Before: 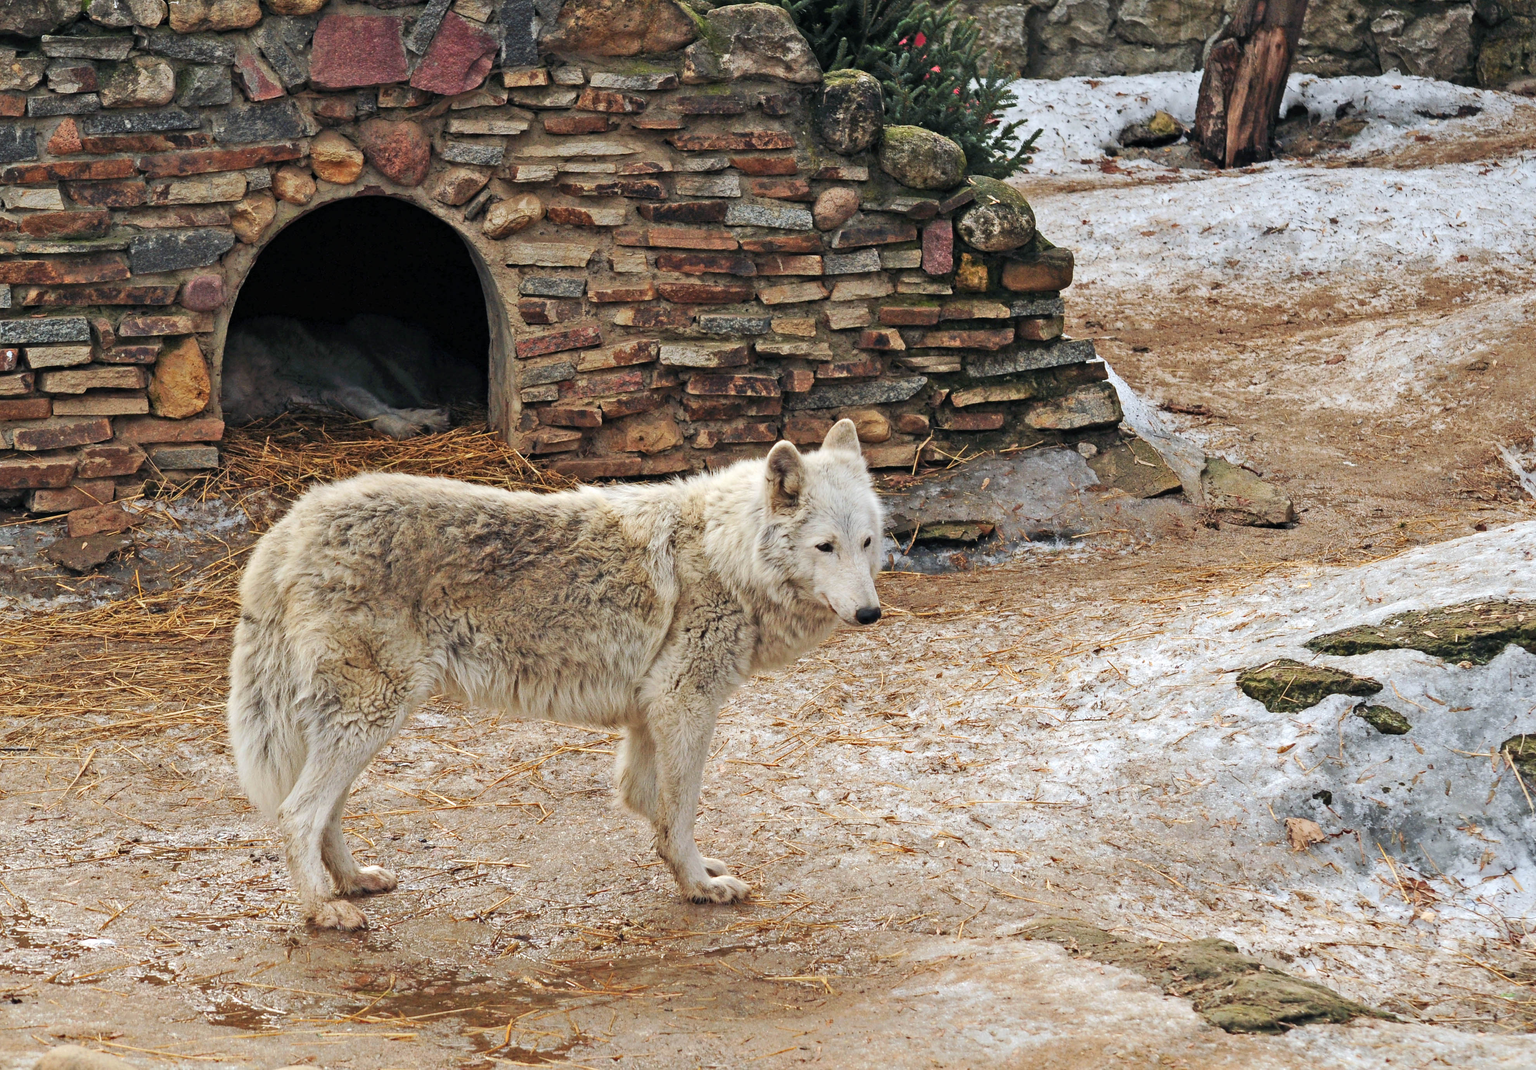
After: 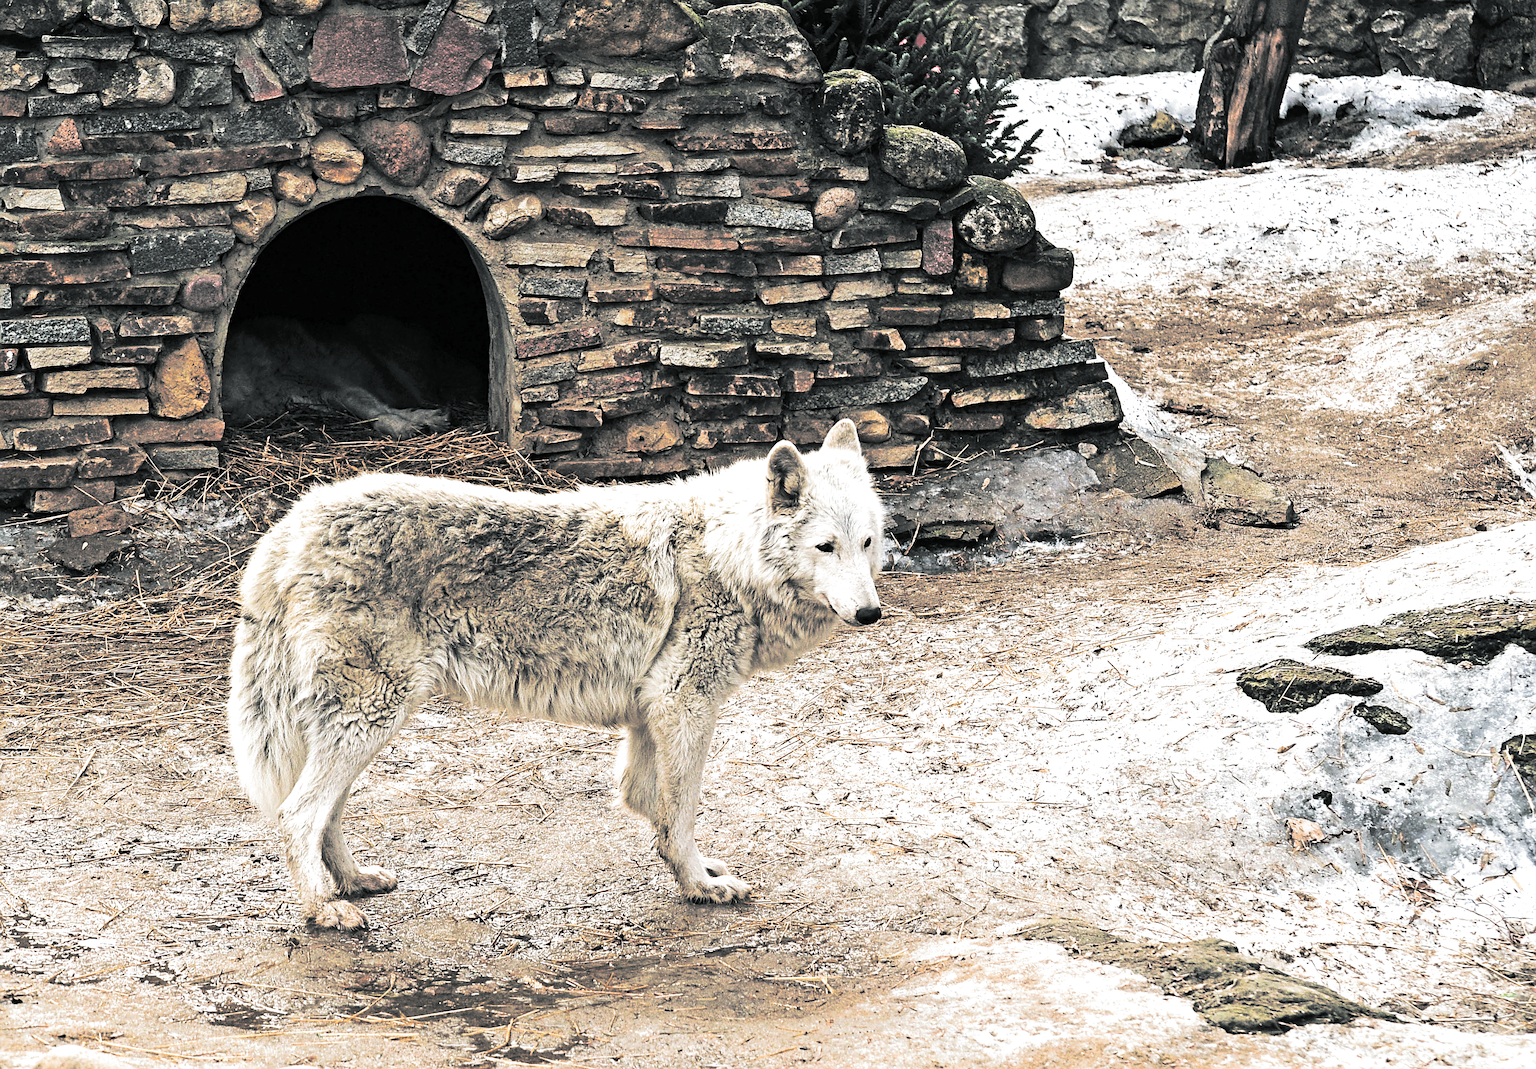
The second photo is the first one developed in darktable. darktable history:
split-toning: shadows › hue 190.8°, shadows › saturation 0.05, highlights › hue 54°, highlights › saturation 0.05, compress 0%
sharpen: radius 3.119
exposure: exposure 0.197 EV, compensate highlight preservation false
tone equalizer: -8 EV -0.75 EV, -7 EV -0.7 EV, -6 EV -0.6 EV, -5 EV -0.4 EV, -3 EV 0.4 EV, -2 EV 0.6 EV, -1 EV 0.7 EV, +0 EV 0.75 EV, edges refinement/feathering 500, mask exposure compensation -1.57 EV, preserve details no
